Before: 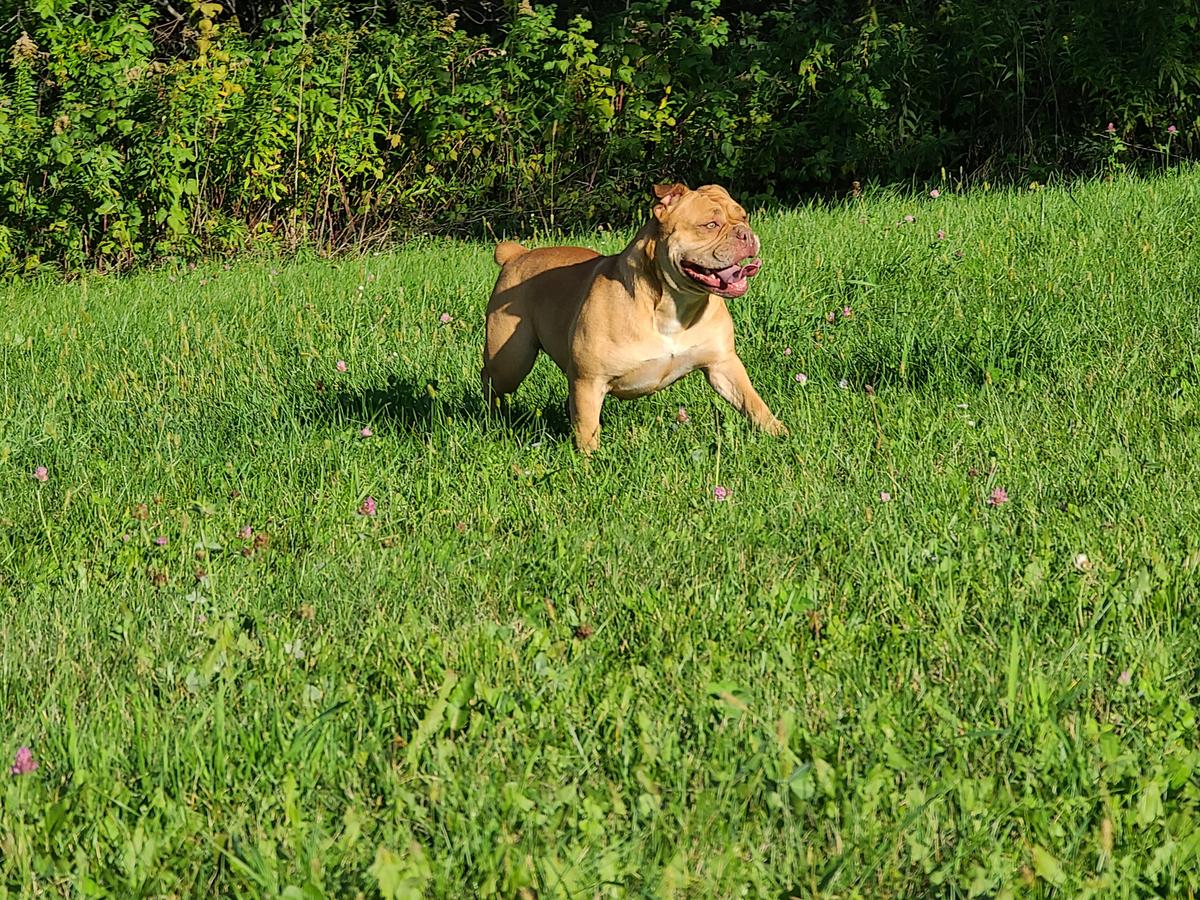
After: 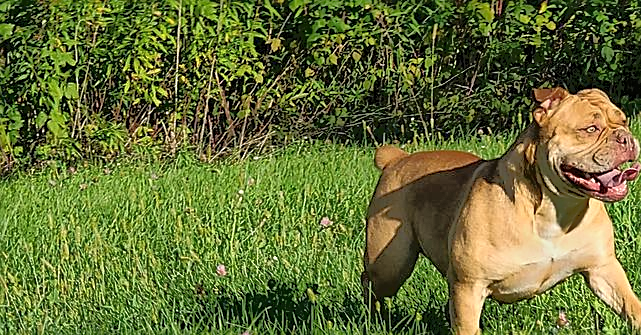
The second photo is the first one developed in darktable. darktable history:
sharpen: on, module defaults
crop: left 10.073%, top 10.681%, right 36.503%, bottom 52.075%
tone equalizer: -7 EV -0.606 EV, -6 EV 1.02 EV, -5 EV -0.474 EV, -4 EV 0.449 EV, -3 EV 0.429 EV, -2 EV 0.134 EV, -1 EV -0.139 EV, +0 EV -0.378 EV
